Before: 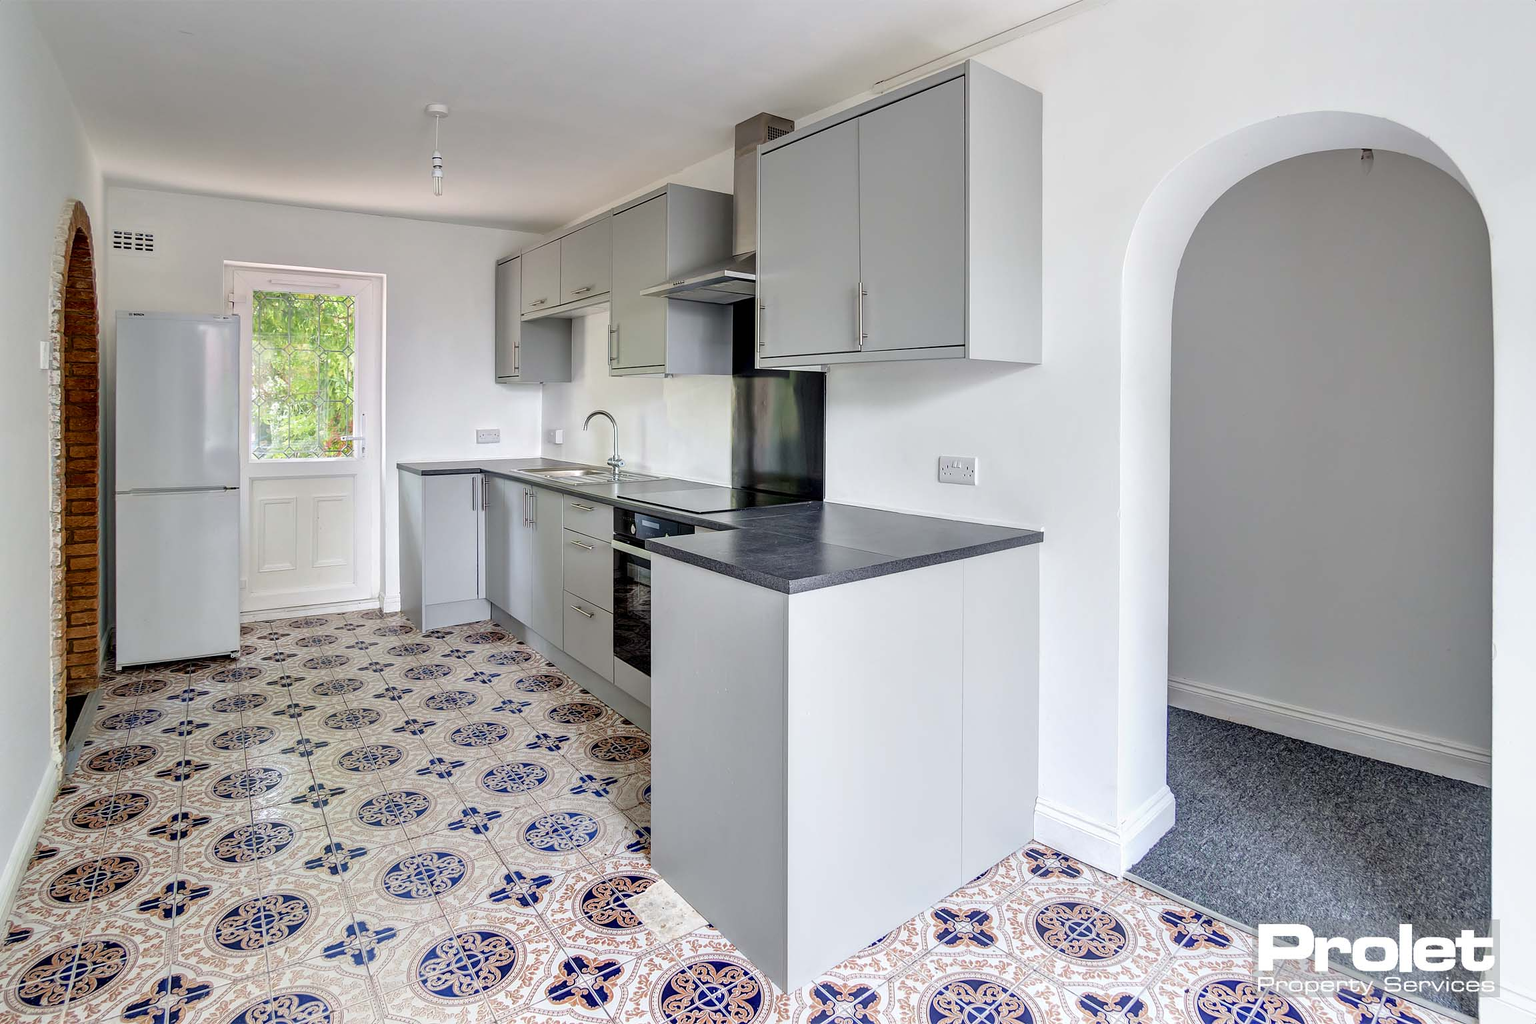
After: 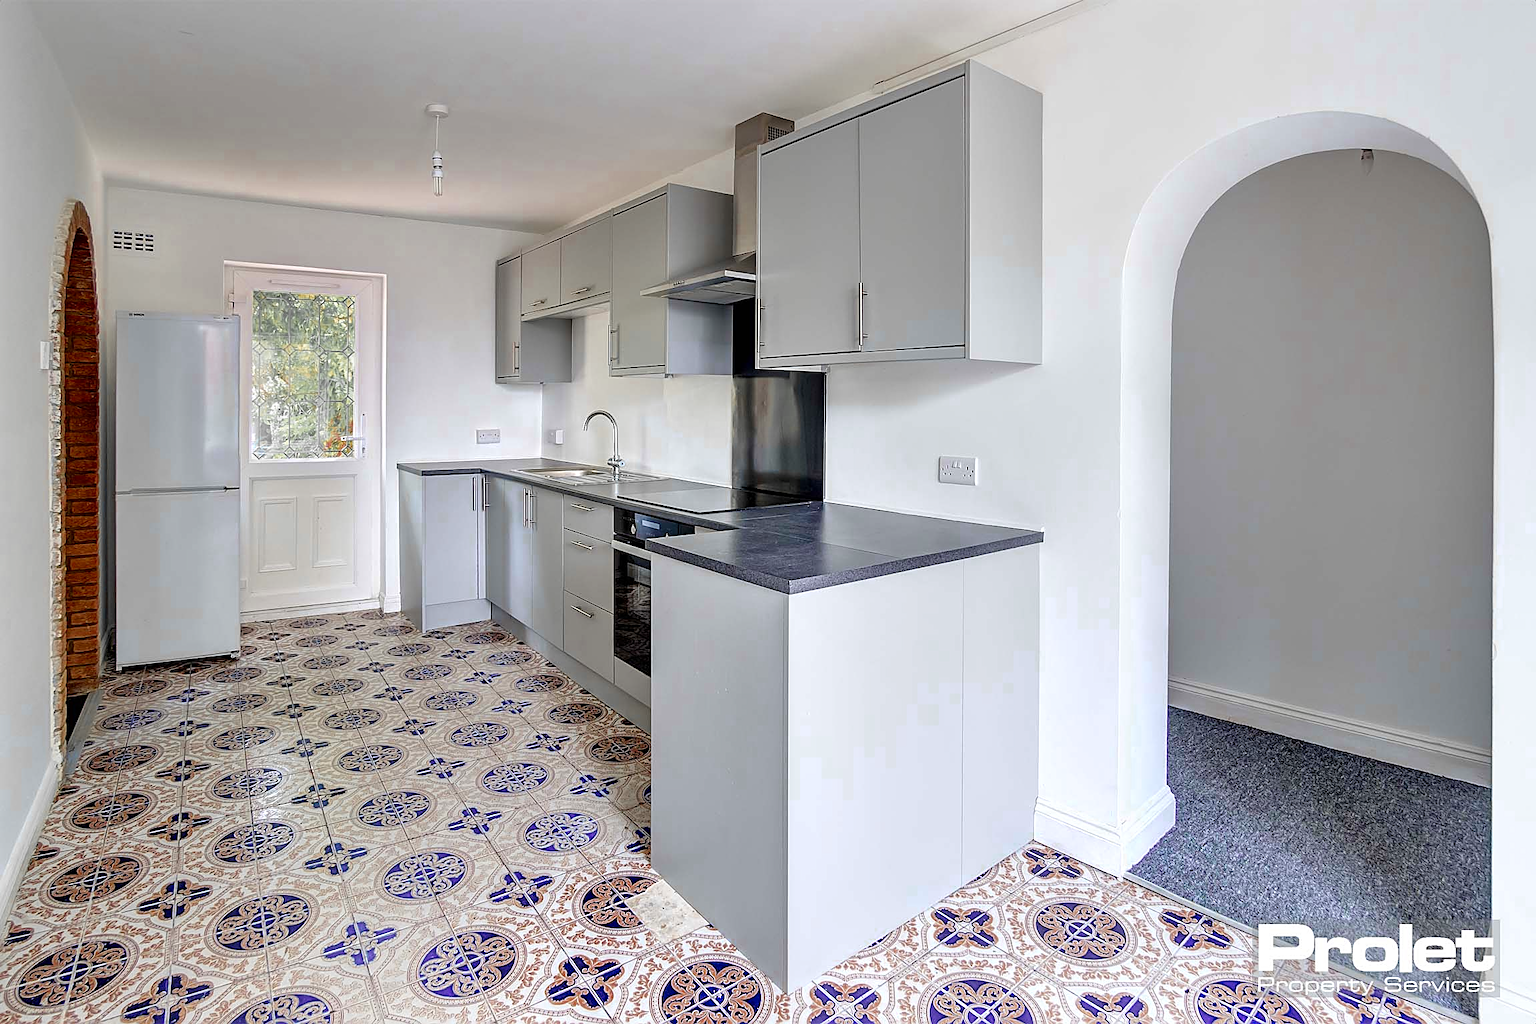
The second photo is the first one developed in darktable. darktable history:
sharpen: on, module defaults
color zones: curves: ch0 [(0, 0.363) (0.128, 0.373) (0.25, 0.5) (0.402, 0.407) (0.521, 0.525) (0.63, 0.559) (0.729, 0.662) (0.867, 0.471)]; ch1 [(0, 0.515) (0.136, 0.618) (0.25, 0.5) (0.378, 0) (0.516, 0) (0.622, 0.593) (0.737, 0.819) (0.87, 0.593)]; ch2 [(0, 0.529) (0.128, 0.471) (0.282, 0.451) (0.386, 0.662) (0.516, 0.525) (0.633, 0.554) (0.75, 0.62) (0.875, 0.441)]
